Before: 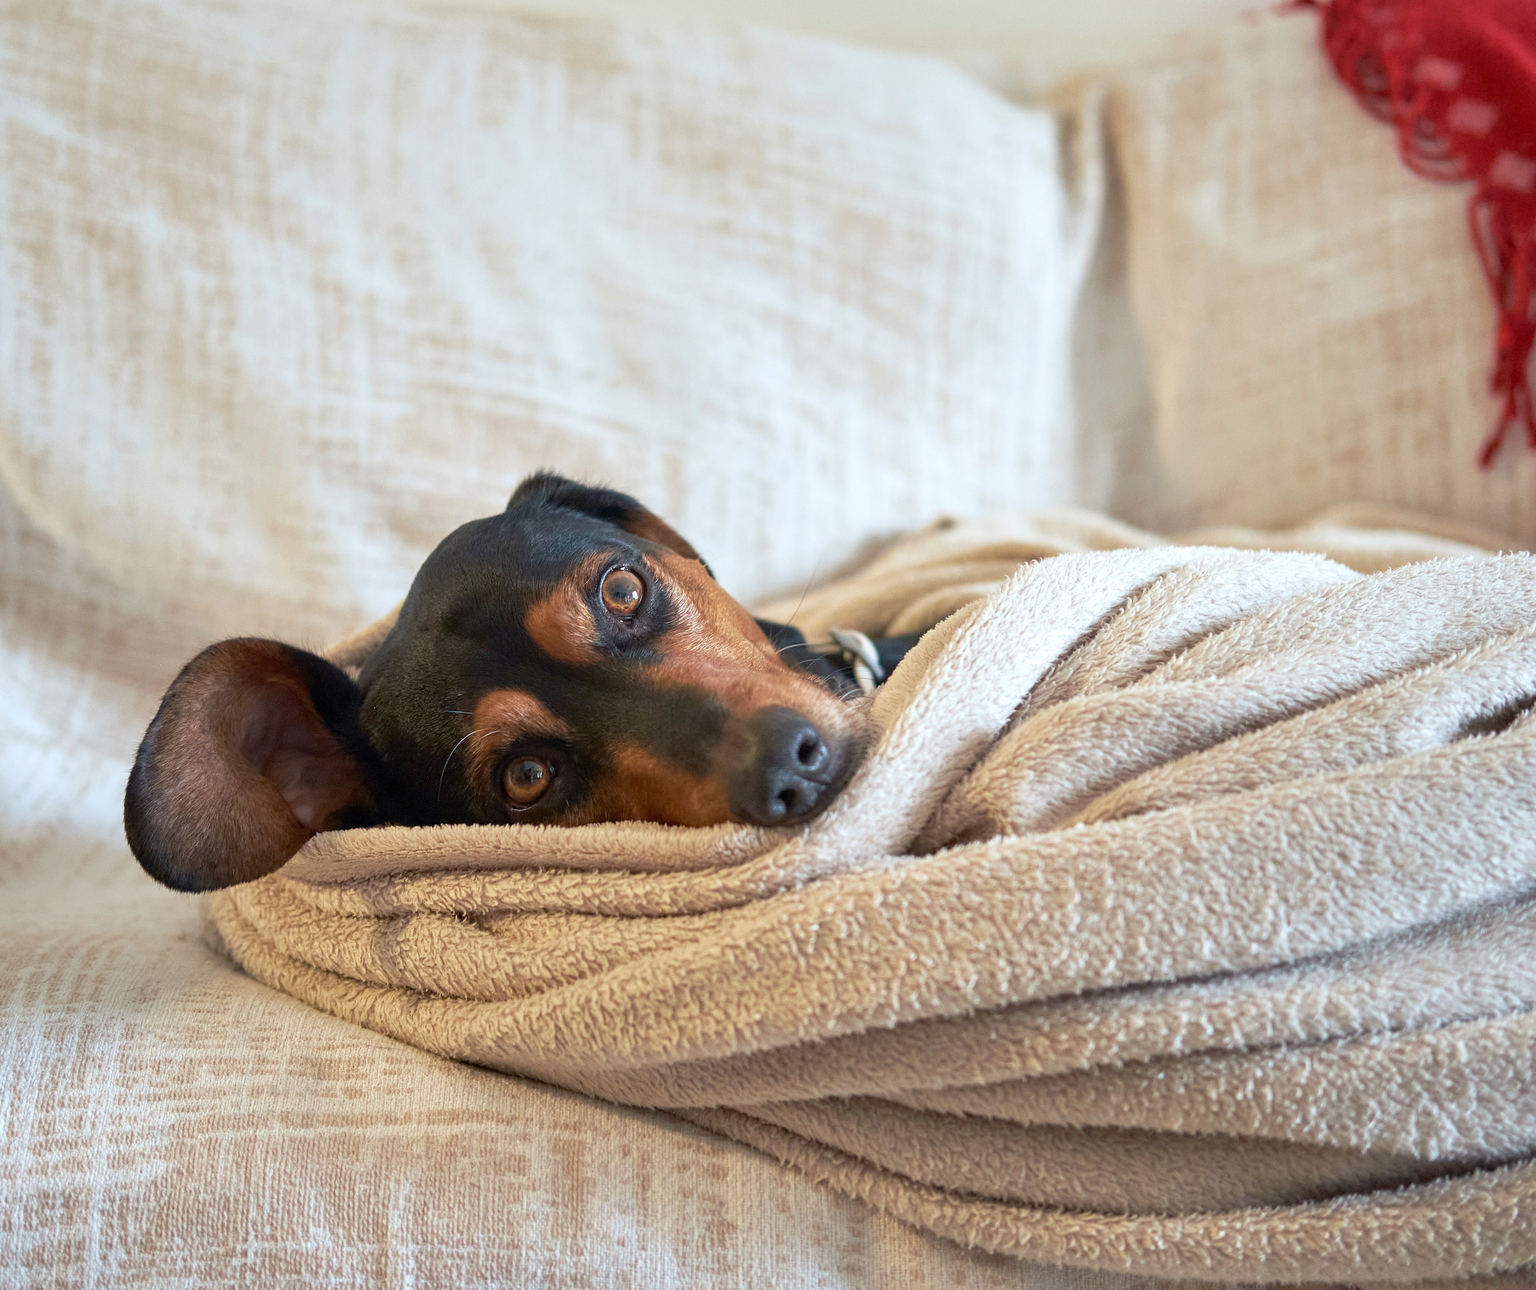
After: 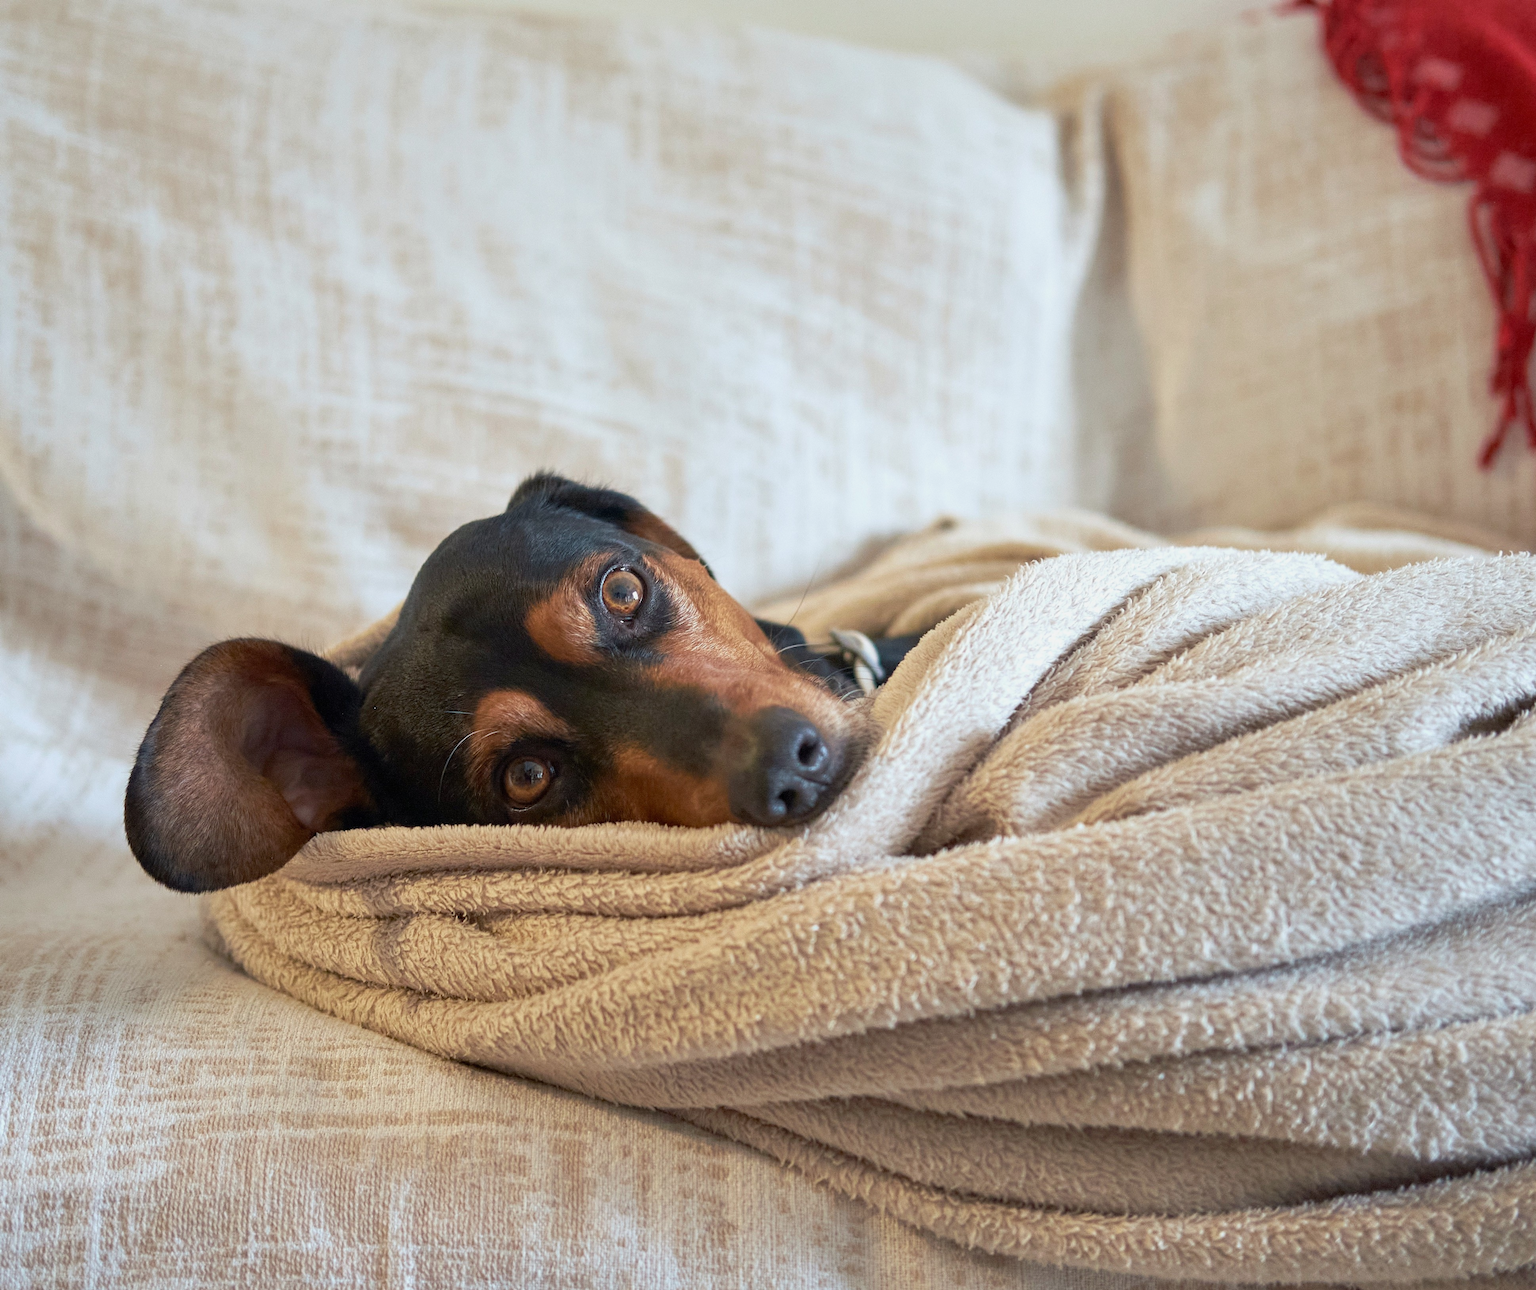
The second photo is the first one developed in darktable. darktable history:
exposure: exposure -0.156 EV, compensate exposure bias true, compensate highlight preservation false
